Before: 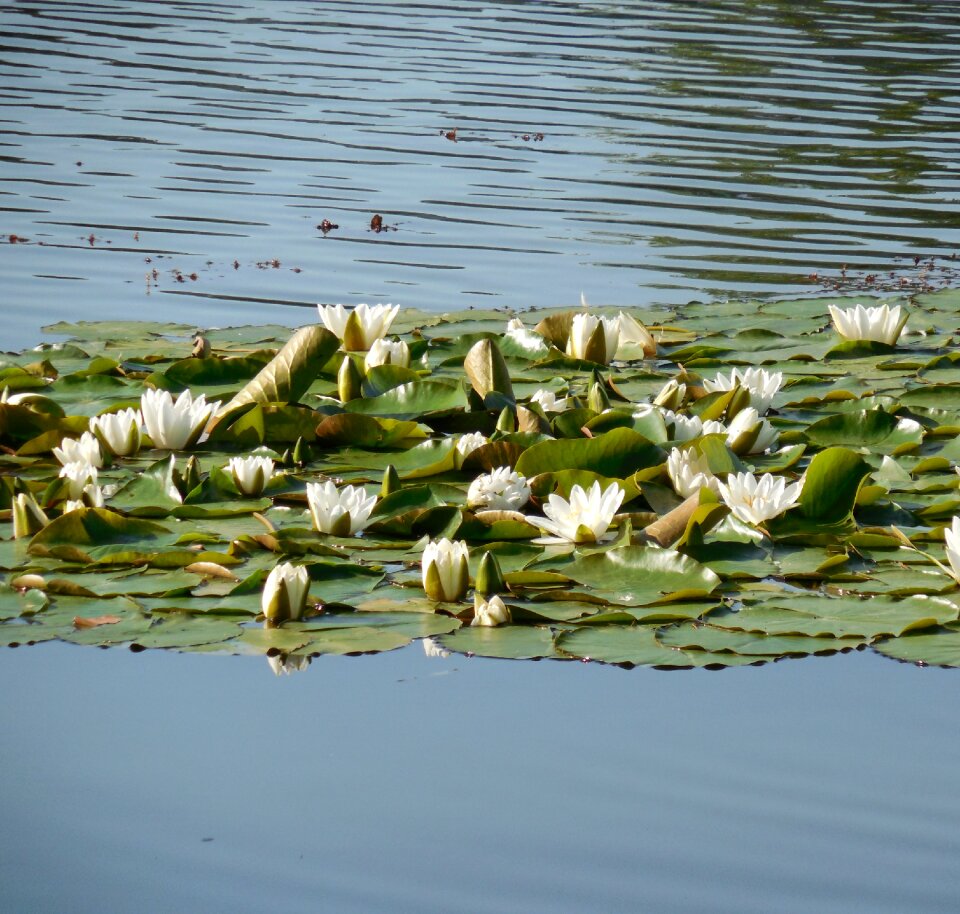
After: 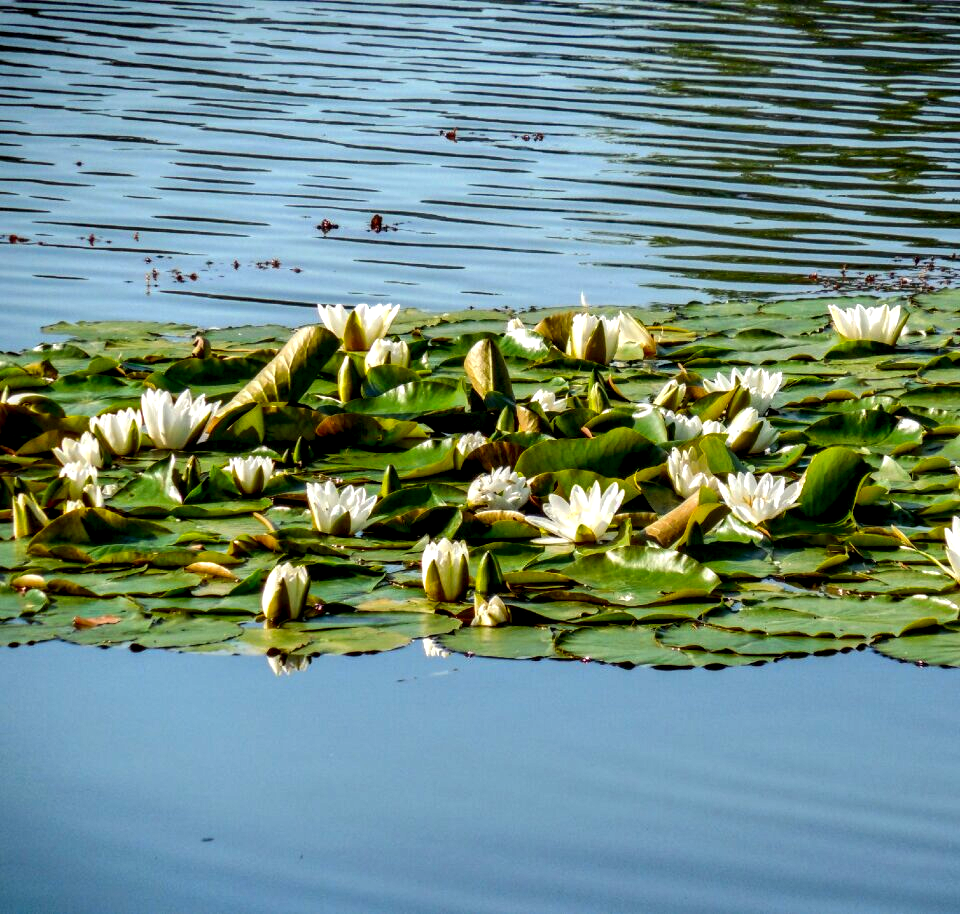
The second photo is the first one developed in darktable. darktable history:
local contrast: highlights 16%, detail 185%
contrast brightness saturation: saturation 0.485
